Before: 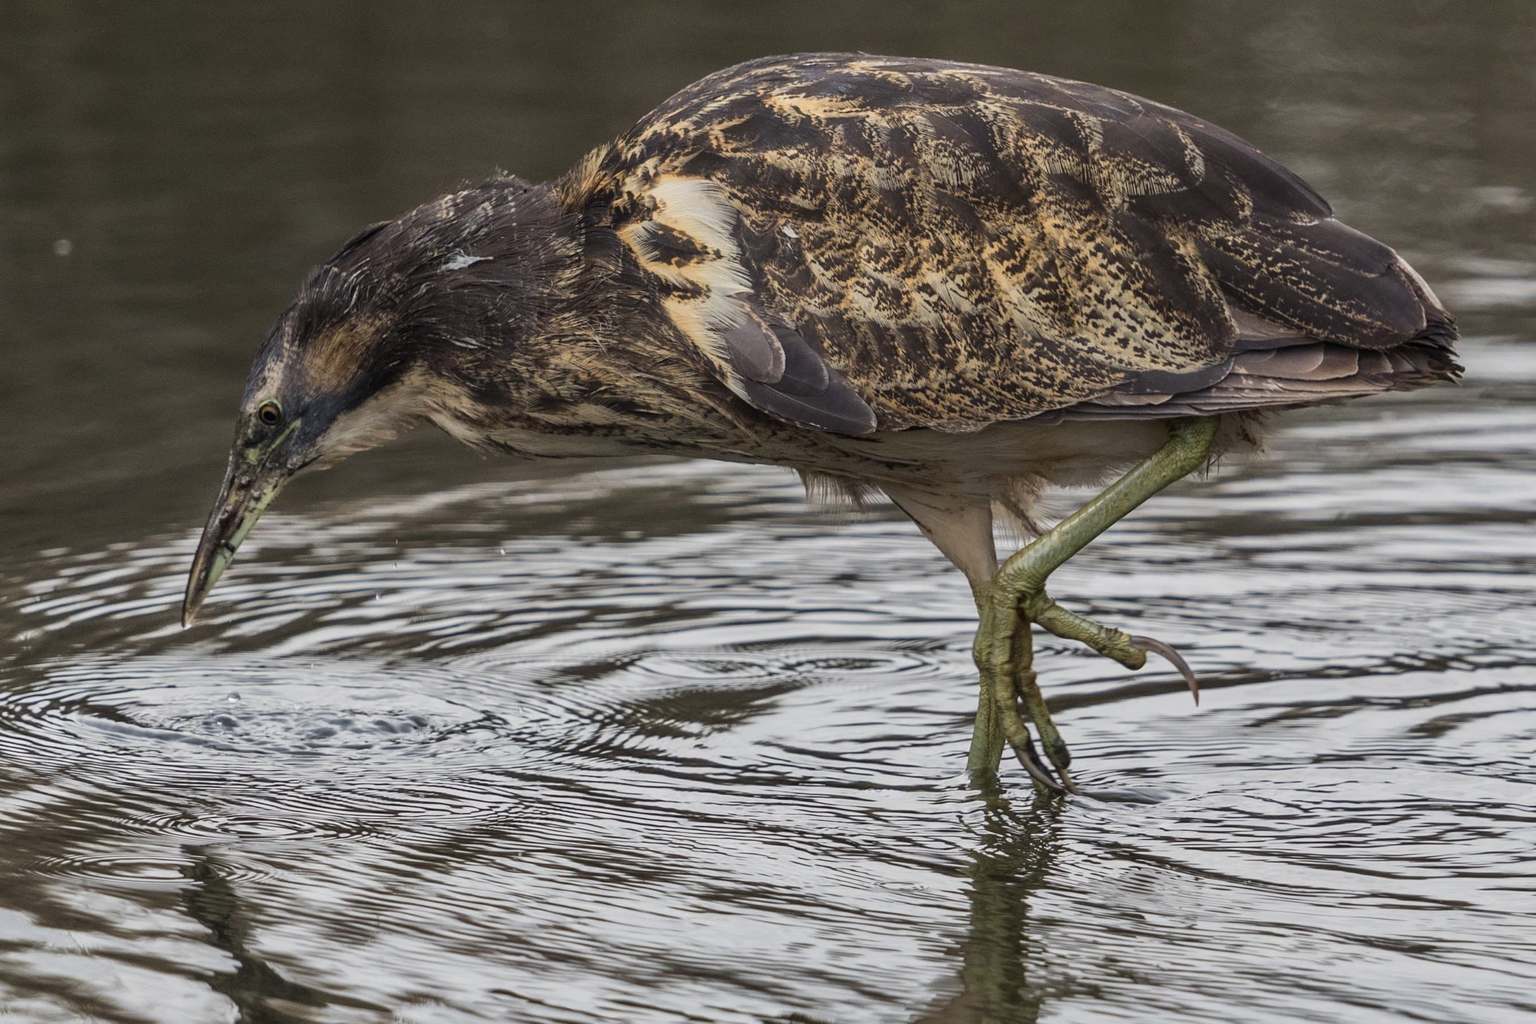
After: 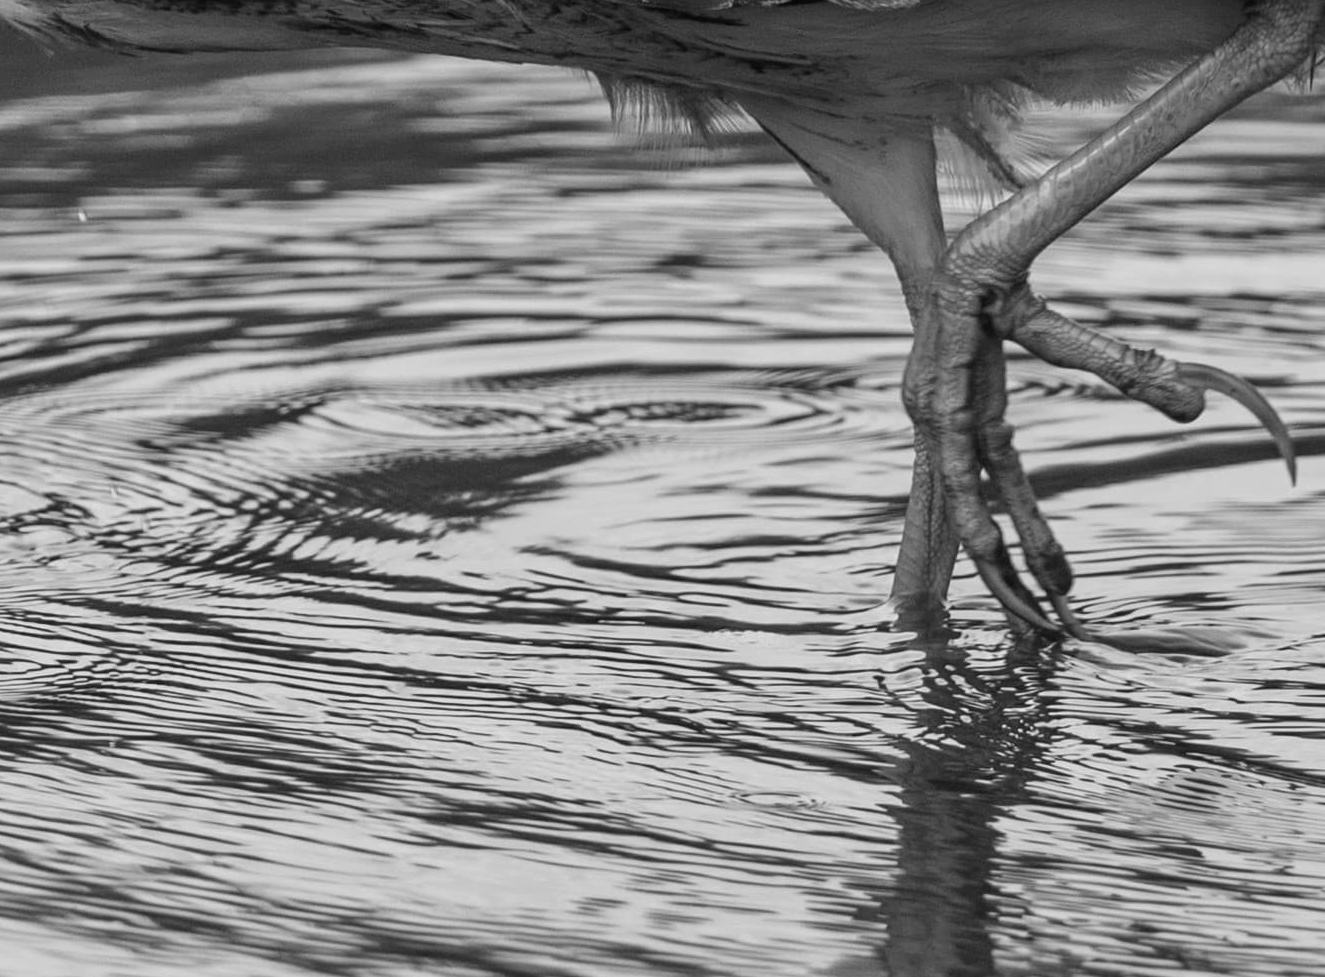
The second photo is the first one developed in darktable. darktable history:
crop: left 29.672%, top 41.786%, right 20.851%, bottom 3.487%
monochrome: on, module defaults
white balance: red 1.08, blue 0.791
